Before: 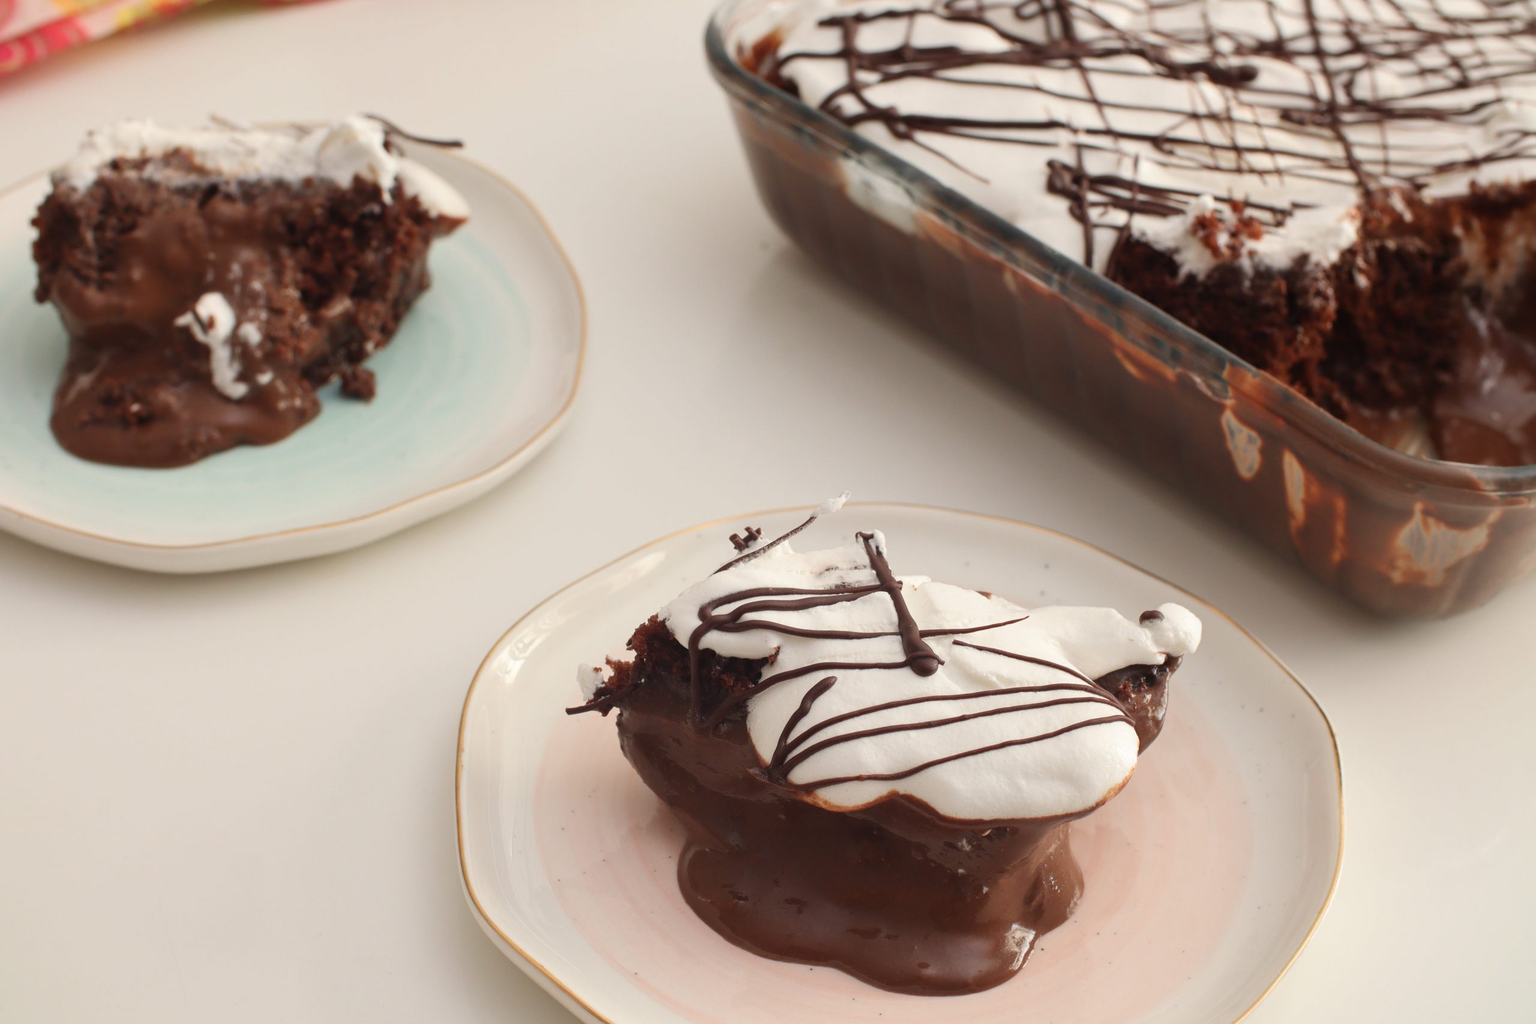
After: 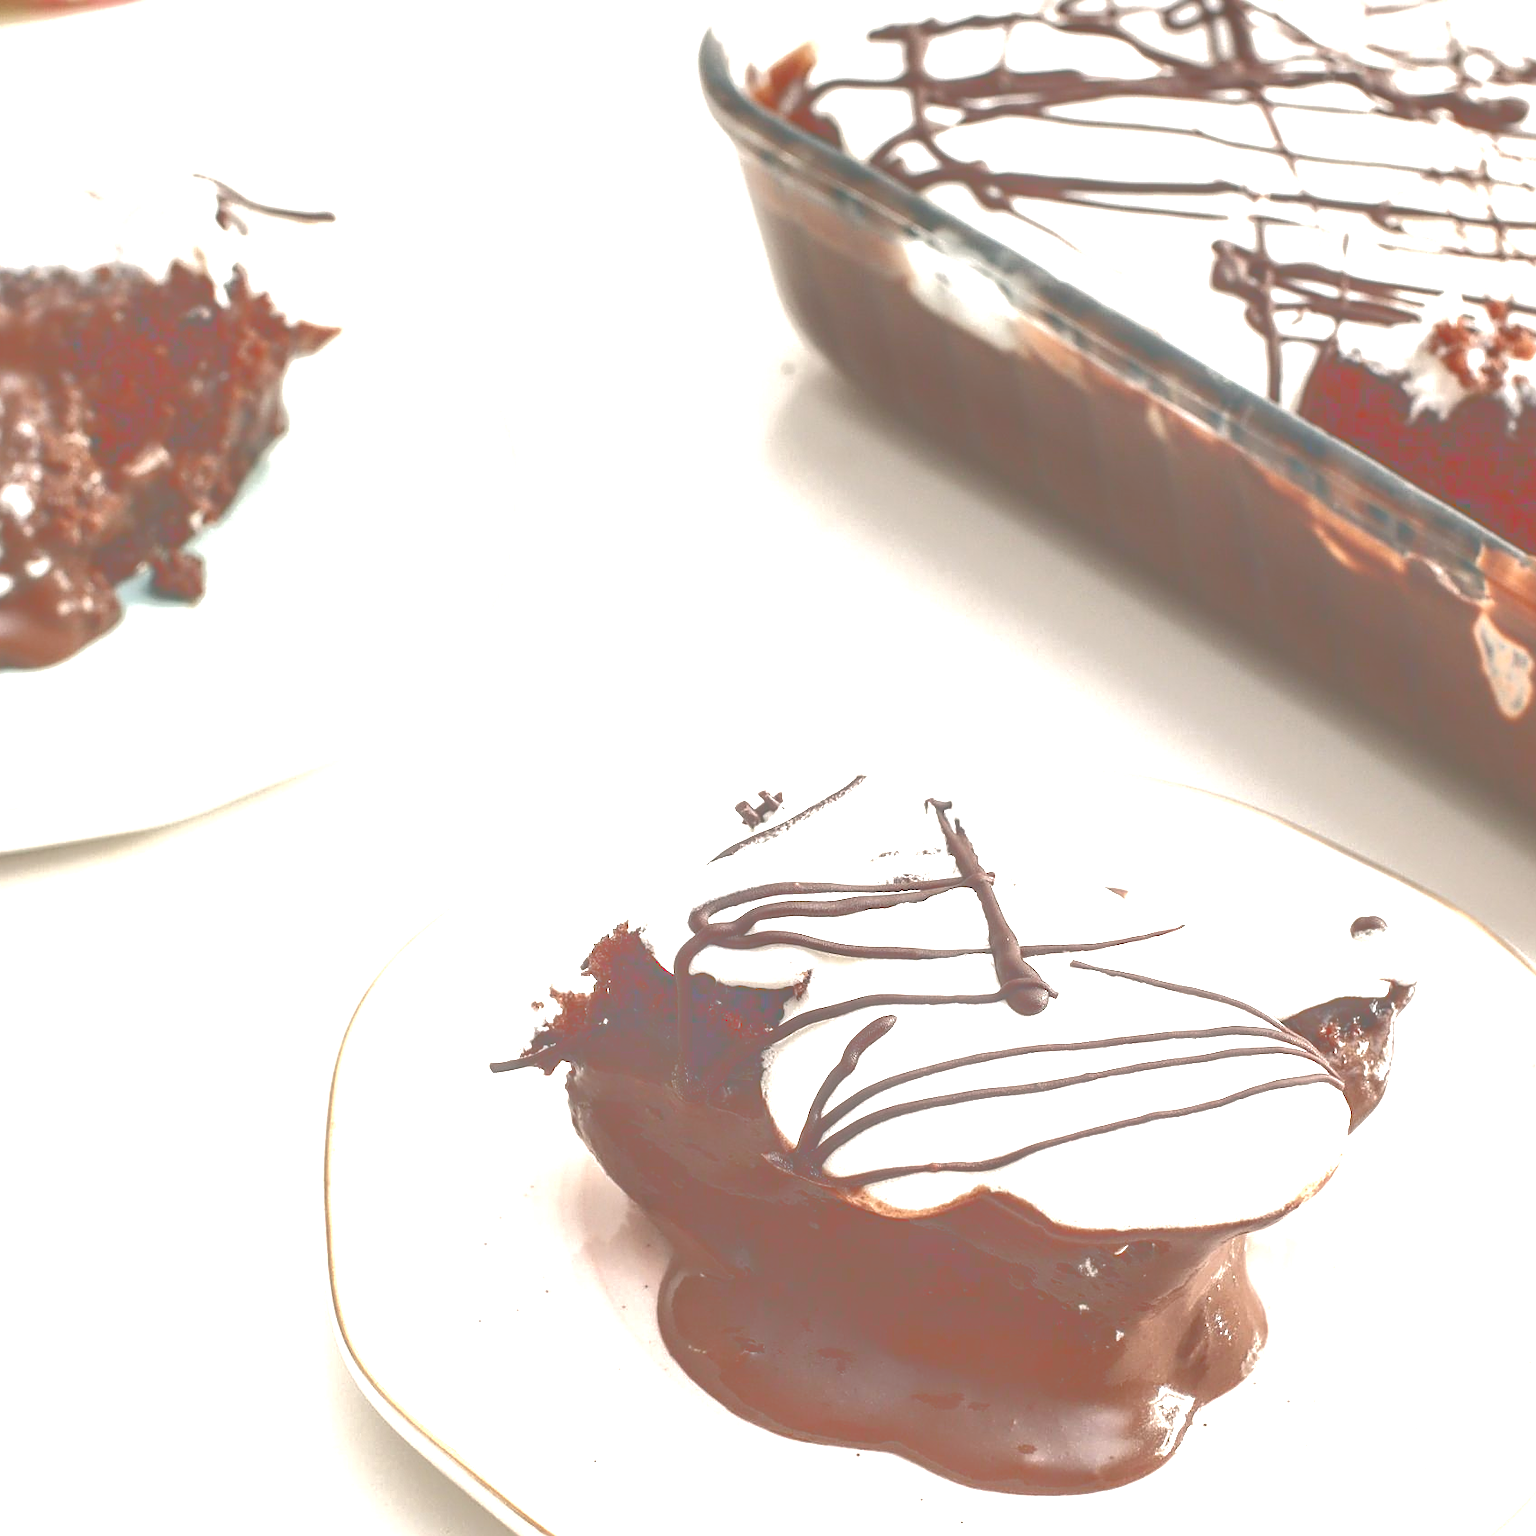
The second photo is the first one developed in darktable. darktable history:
local contrast: detail 153%
color balance rgb: shadows lift › chroma 2.023%, shadows lift › hue 216.01°, perceptual saturation grading › global saturation 0.188%, perceptual brilliance grading › global brilliance 29.952%, perceptual brilliance grading › highlights 12.185%, perceptual brilliance grading › mid-tones 24.097%, global vibrance 9.933%
exposure: compensate exposure bias true, compensate highlight preservation false
tone curve: curves: ch0 [(0, 0) (0.003, 0.464) (0.011, 0.464) (0.025, 0.464) (0.044, 0.464) (0.069, 0.464) (0.1, 0.463) (0.136, 0.463) (0.177, 0.464) (0.224, 0.469) (0.277, 0.482) (0.335, 0.501) (0.399, 0.53) (0.468, 0.567) (0.543, 0.61) (0.623, 0.663) (0.709, 0.718) (0.801, 0.779) (0.898, 0.842) (1, 1)], color space Lab, linked channels, preserve colors none
crop and rotate: left 15.595%, right 17.742%
contrast brightness saturation: contrast 0.104, saturation -0.35
haze removal: strength -0.108, compatibility mode true, adaptive false
sharpen: on, module defaults
